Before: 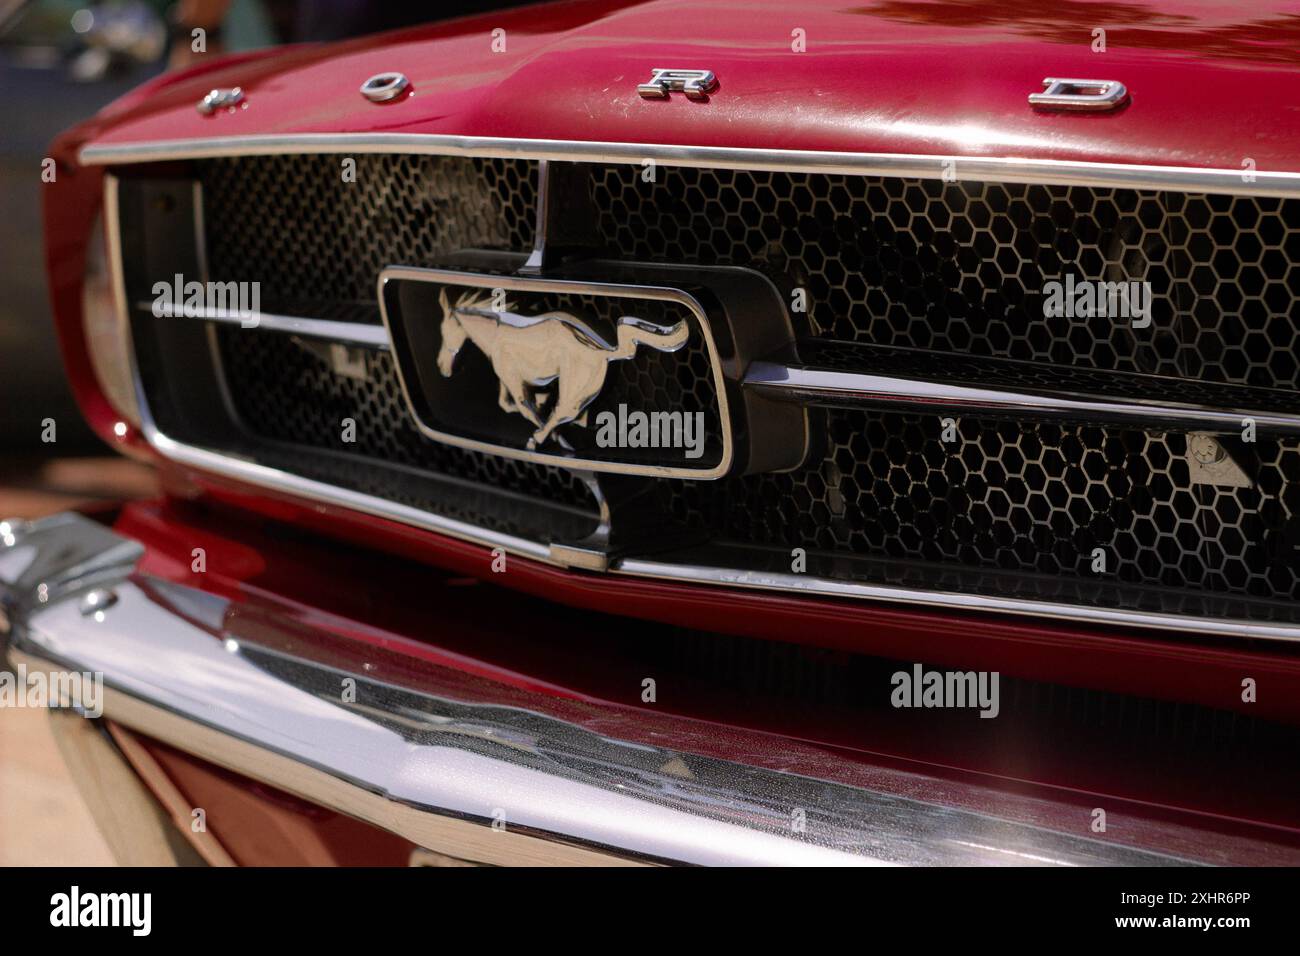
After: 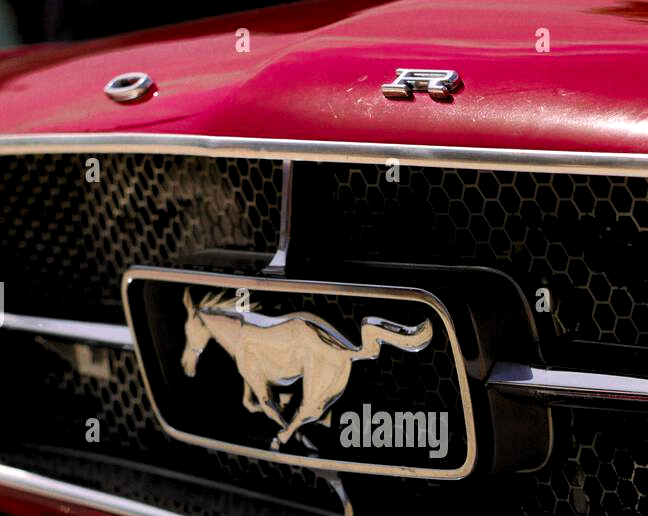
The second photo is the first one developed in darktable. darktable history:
crop: left 19.755%, right 30.338%, bottom 46.001%
levels: levels [0.062, 0.494, 0.925]
contrast brightness saturation: contrast 0.076, saturation 0.204
